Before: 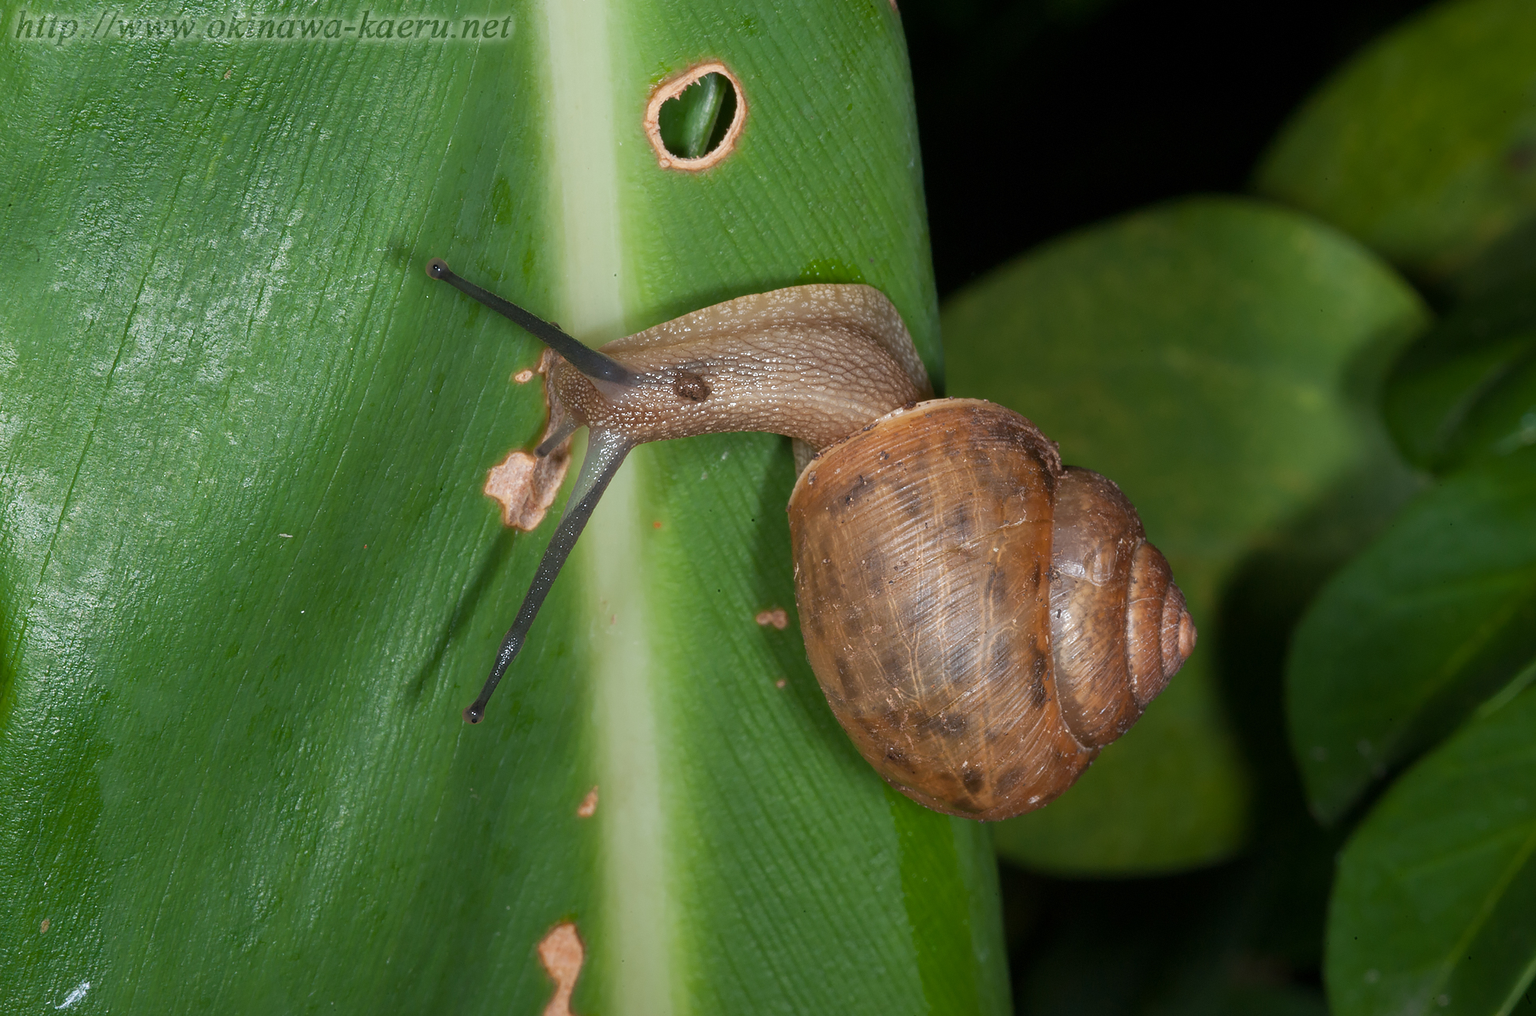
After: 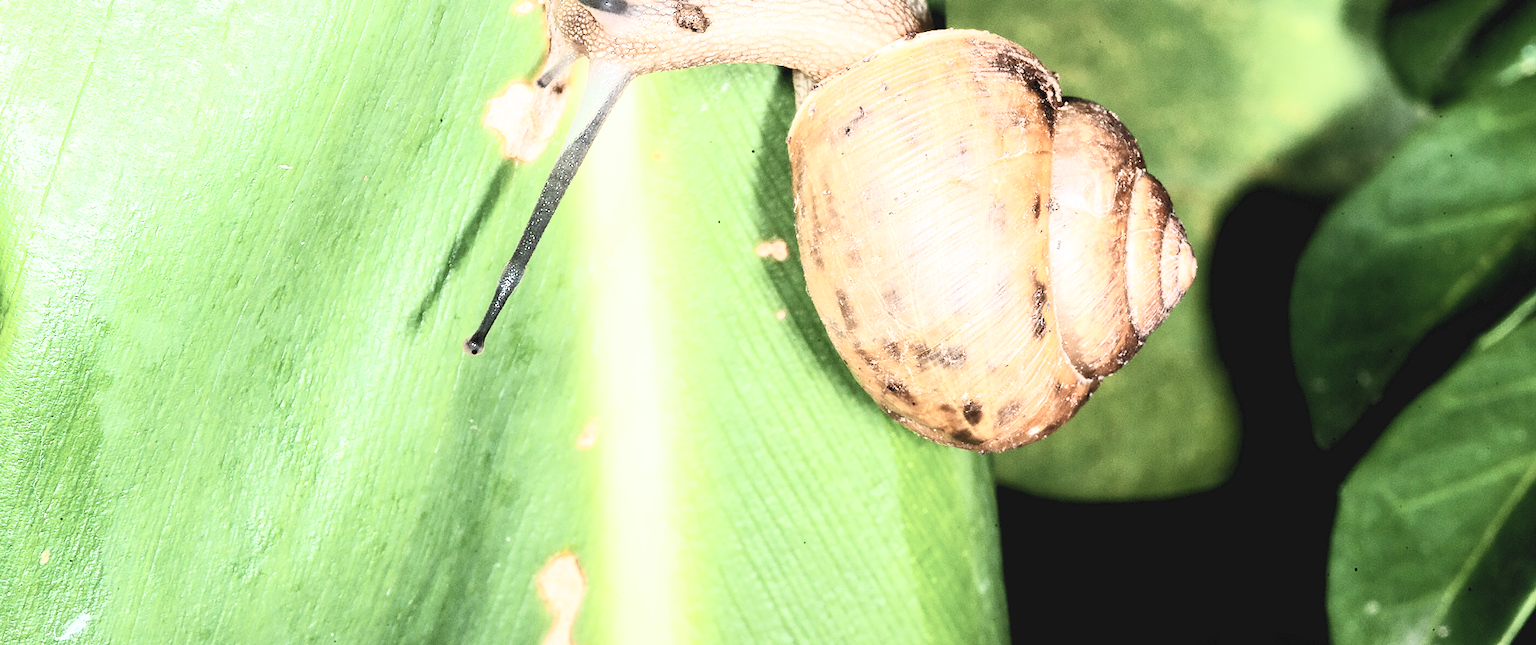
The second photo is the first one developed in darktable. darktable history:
contrast brightness saturation: contrast 0.57, brightness 0.57, saturation -0.34
rgb levels: levels [[0.013, 0.434, 0.89], [0, 0.5, 1], [0, 0.5, 1]]
base curve: curves: ch0 [(0, 0.003) (0.001, 0.002) (0.006, 0.004) (0.02, 0.022) (0.048, 0.086) (0.094, 0.234) (0.162, 0.431) (0.258, 0.629) (0.385, 0.8) (0.548, 0.918) (0.751, 0.988) (1, 1)], preserve colors none
crop and rotate: top 36.435%
